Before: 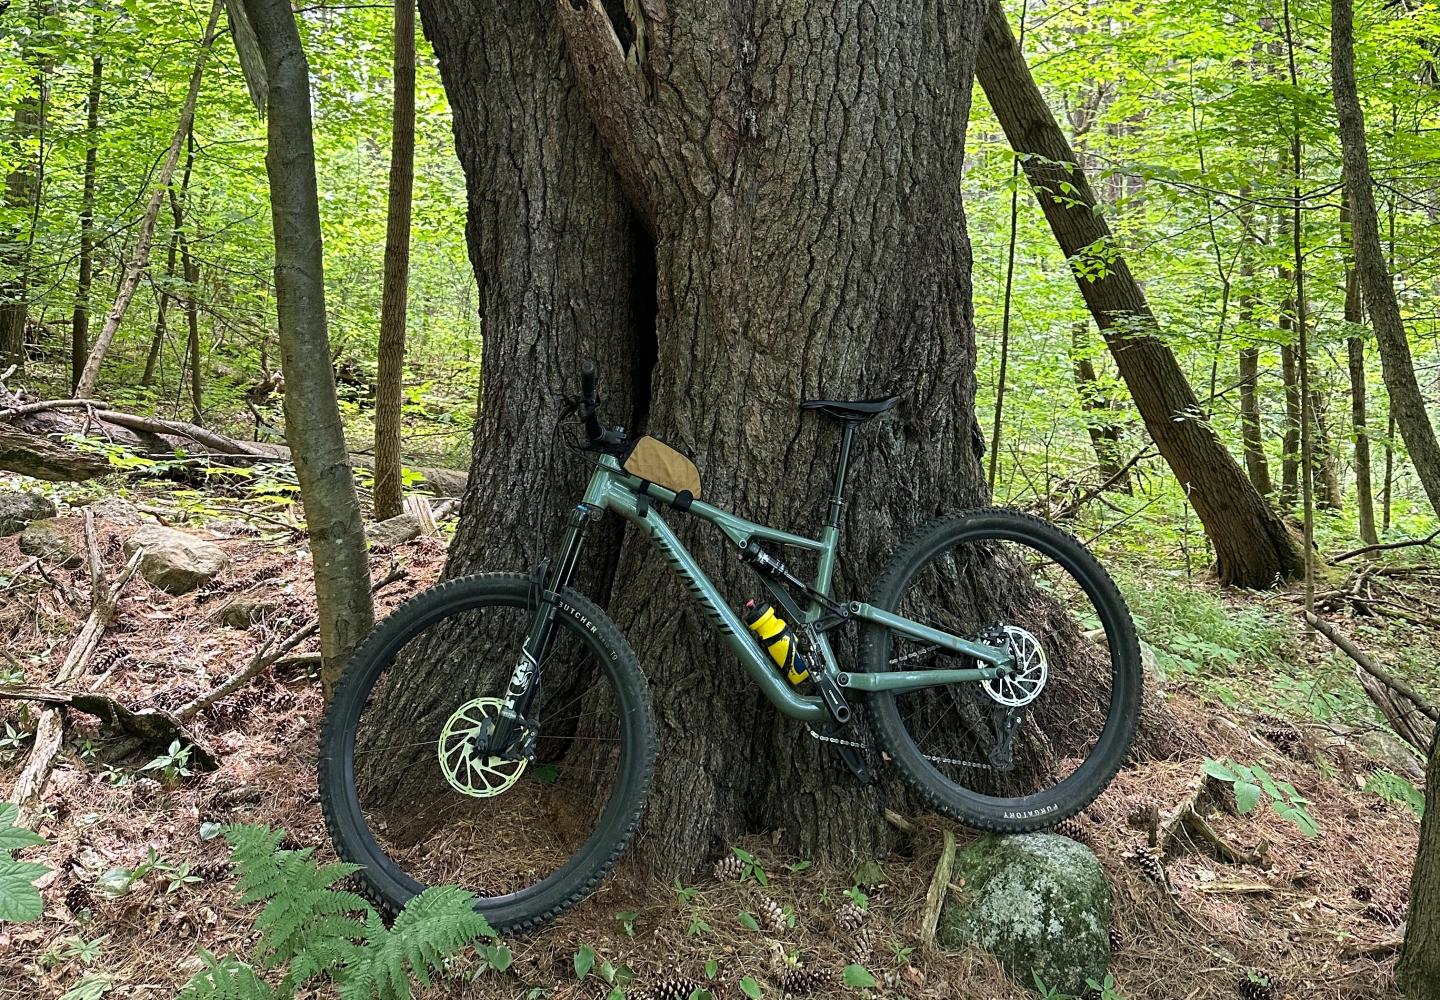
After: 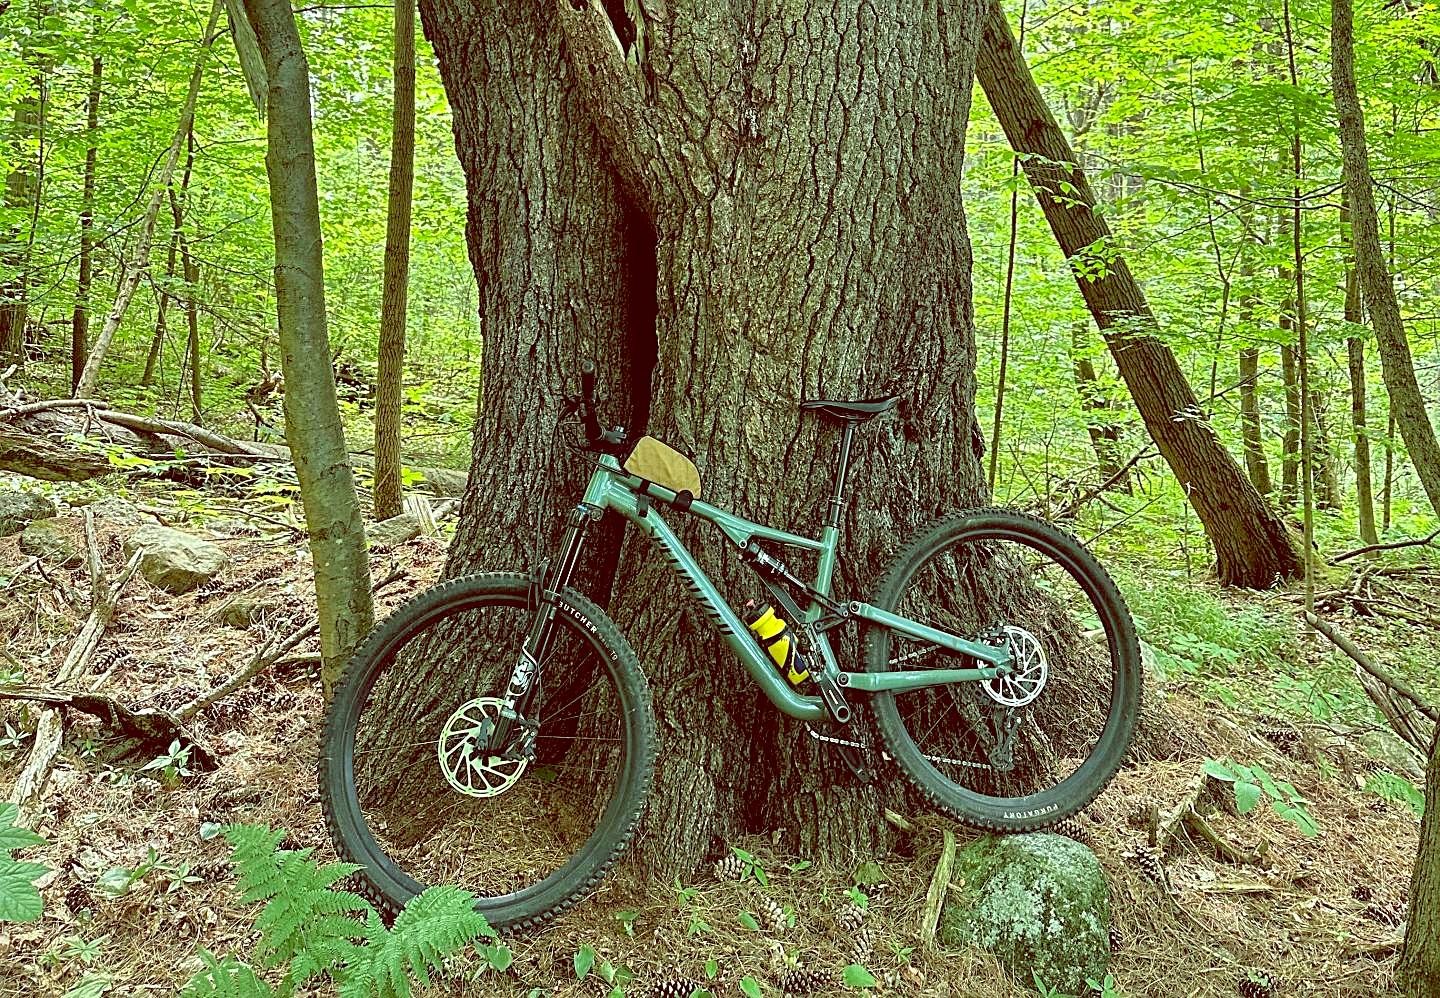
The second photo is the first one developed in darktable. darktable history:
color balance: lift [1, 1.015, 0.987, 0.985], gamma [1, 0.959, 1.042, 0.958], gain [0.927, 0.938, 1.072, 0.928], contrast 1.5%
tone equalizer: -7 EV 0.15 EV, -6 EV 0.6 EV, -5 EV 1.15 EV, -4 EV 1.33 EV, -3 EV 1.15 EV, -2 EV 0.6 EV, -1 EV 0.15 EV, mask exposure compensation -0.5 EV
crop: top 0.05%, bottom 0.098%
sharpen: on, module defaults
